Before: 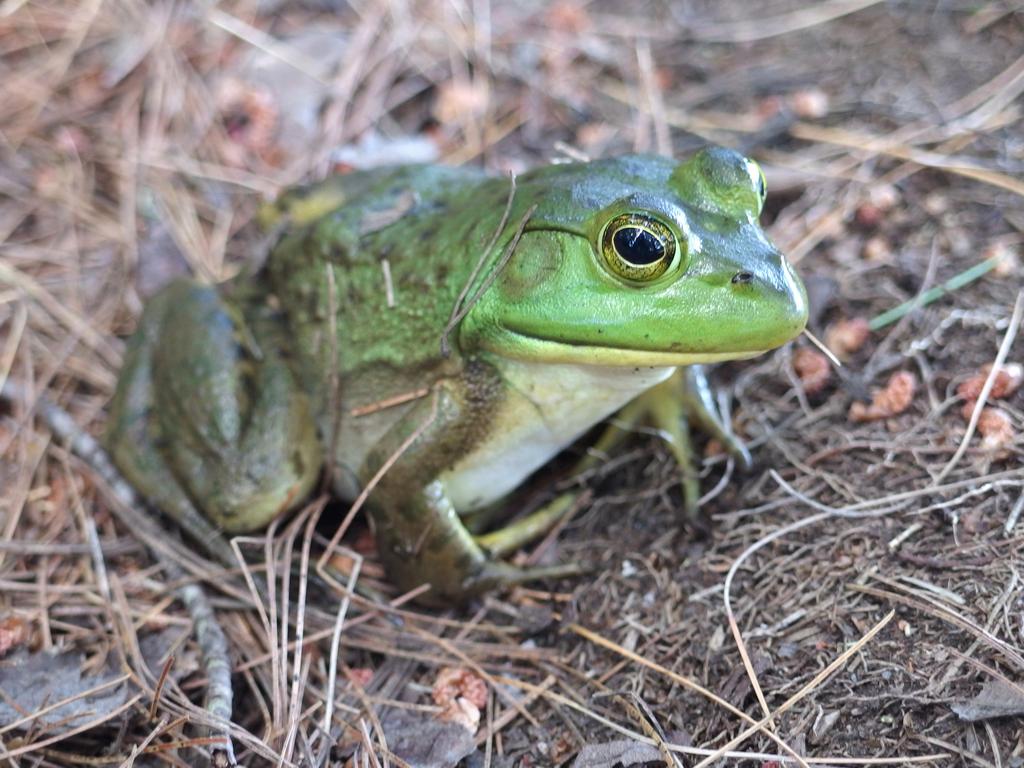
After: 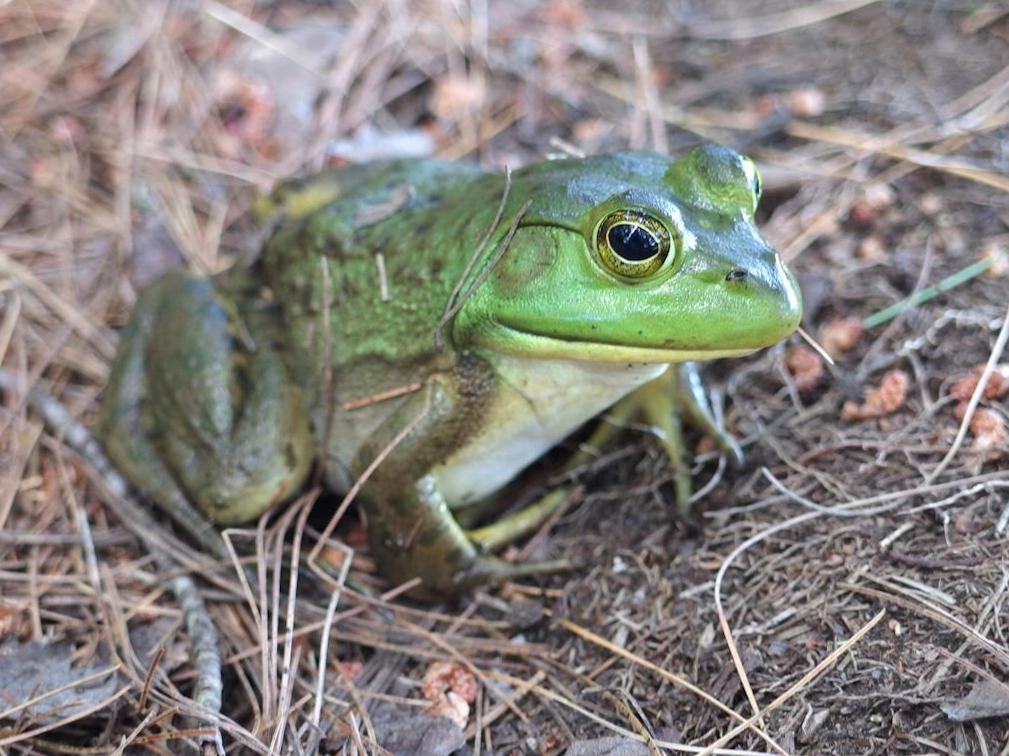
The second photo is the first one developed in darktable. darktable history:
crop and rotate: angle -0.639°
